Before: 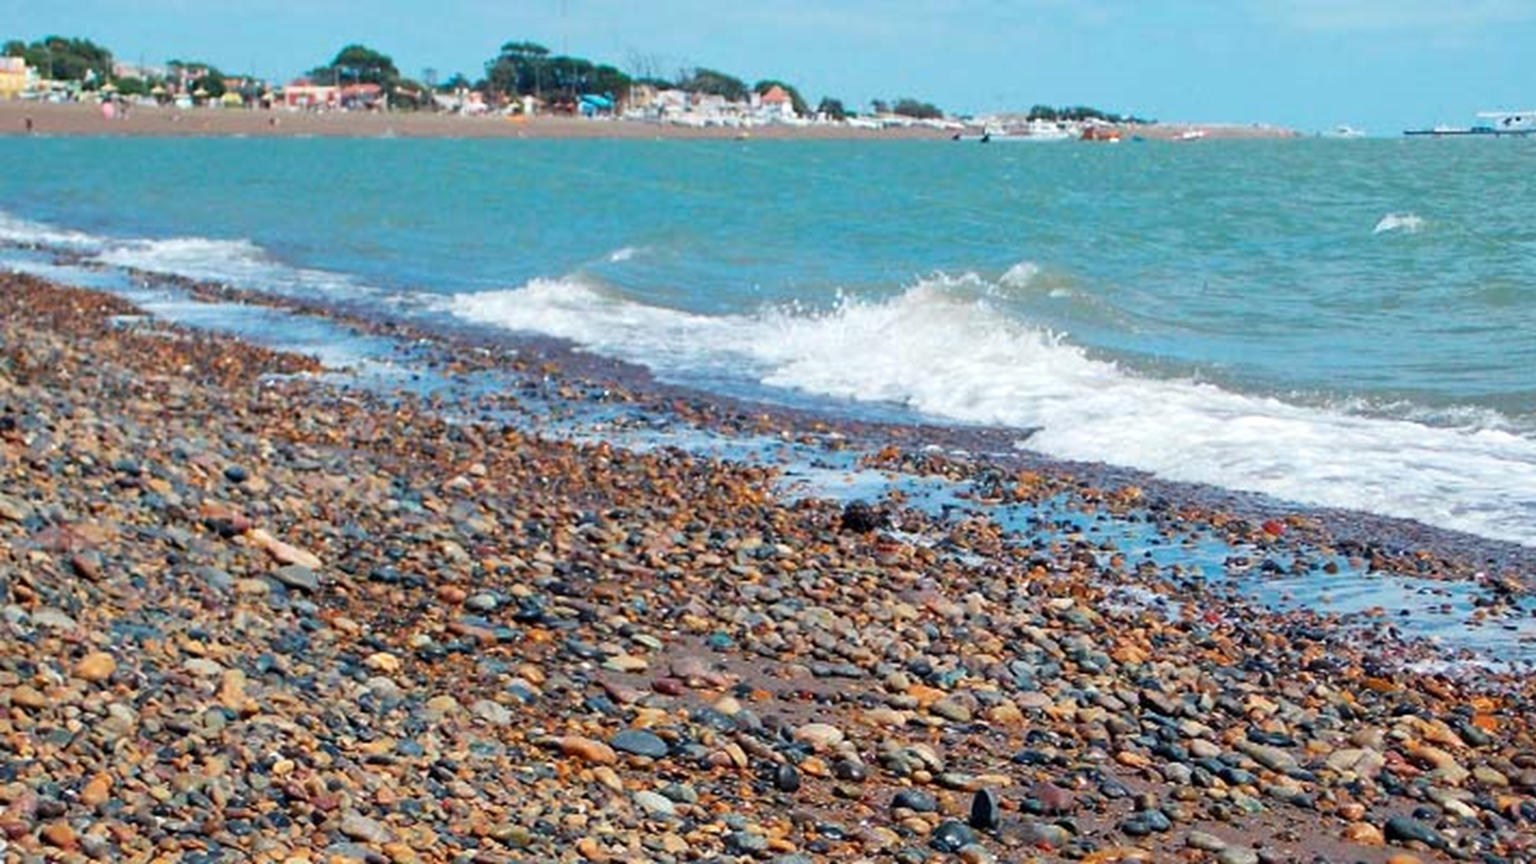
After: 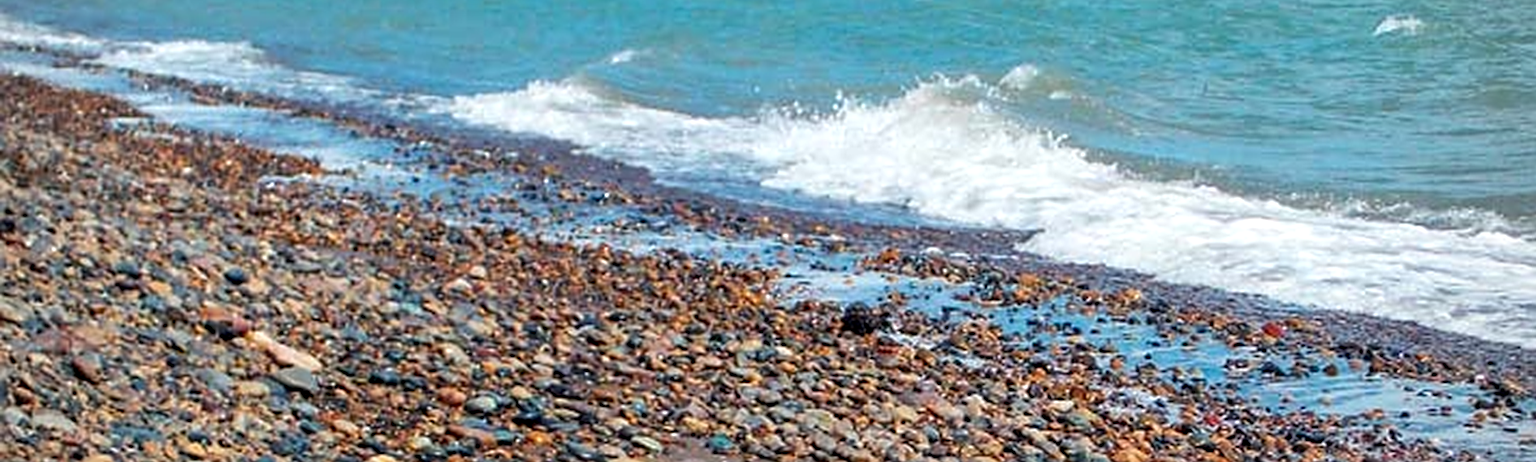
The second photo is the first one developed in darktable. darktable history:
vignetting: brightness -0.273, unbound false
local contrast: on, module defaults
sharpen: on, module defaults
crop and rotate: top 22.991%, bottom 23.48%
